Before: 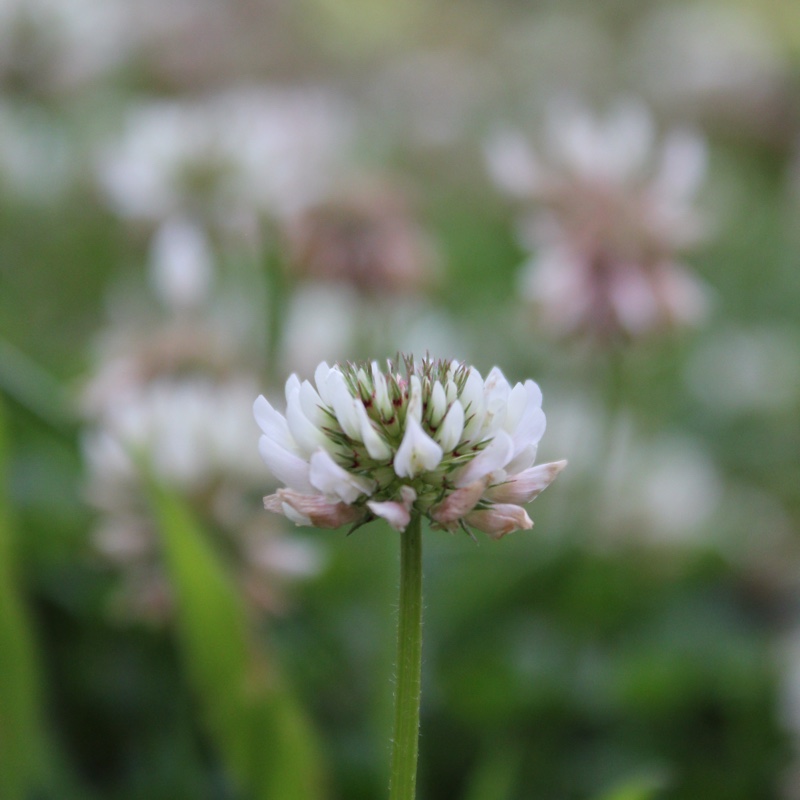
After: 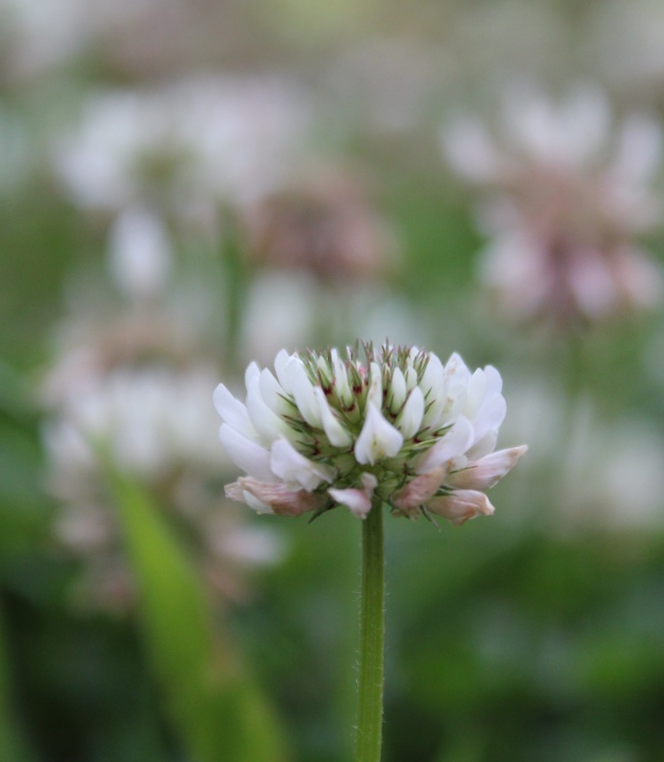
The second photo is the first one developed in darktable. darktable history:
crop and rotate: angle 0.624°, left 4.543%, top 1.128%, right 11.546%, bottom 2.483%
